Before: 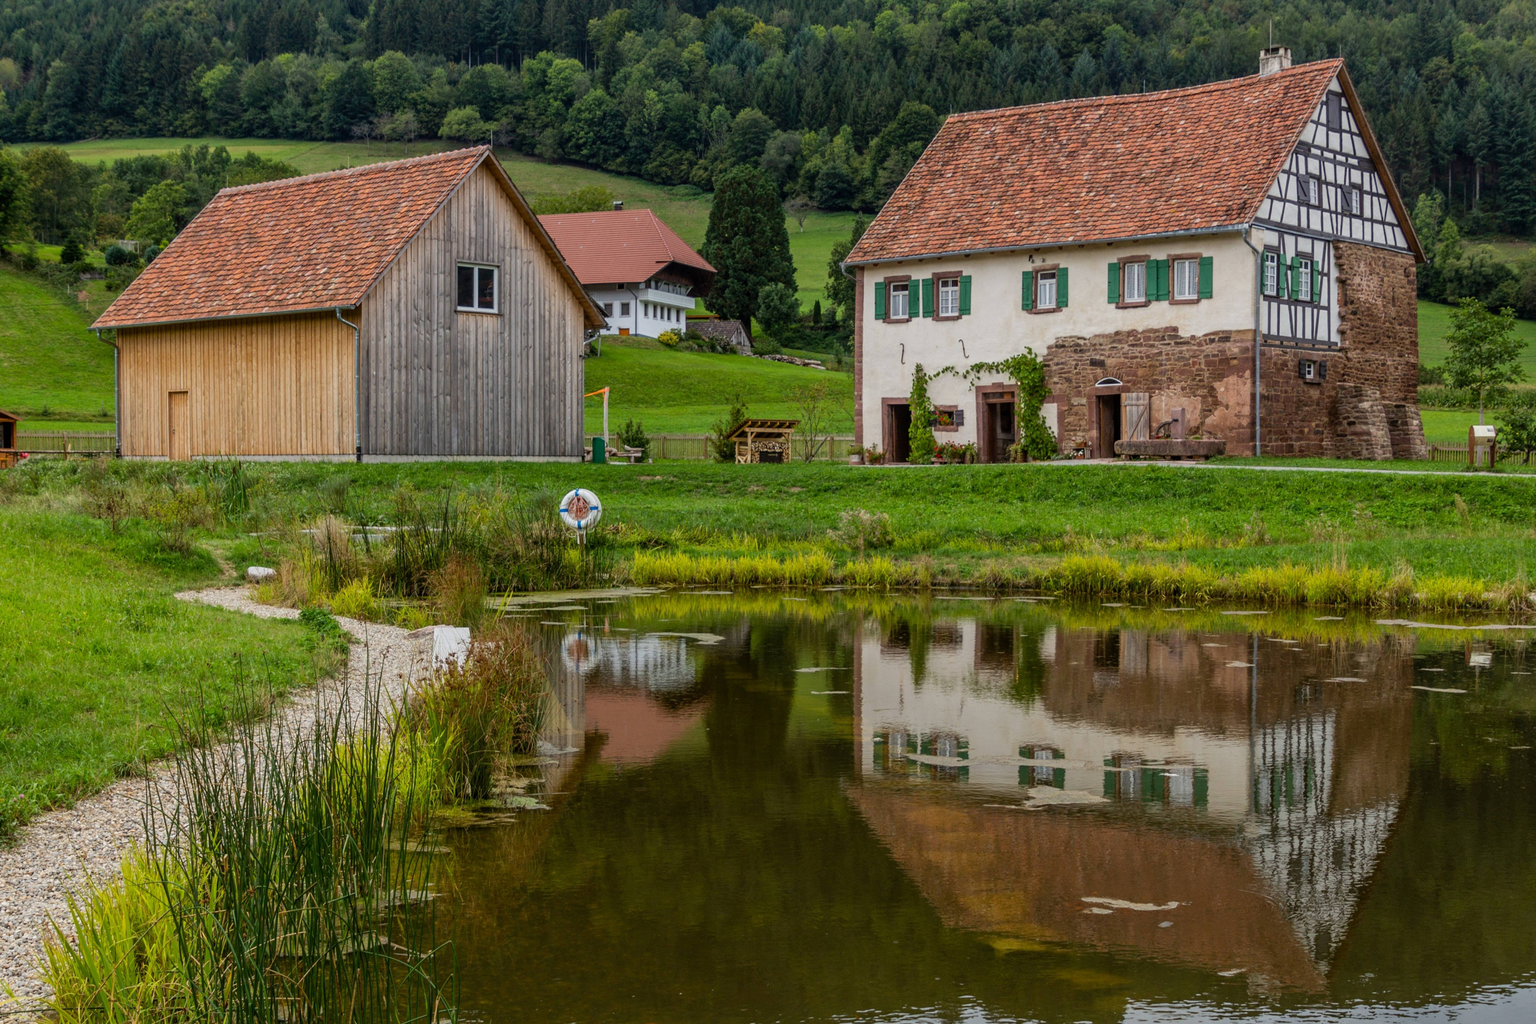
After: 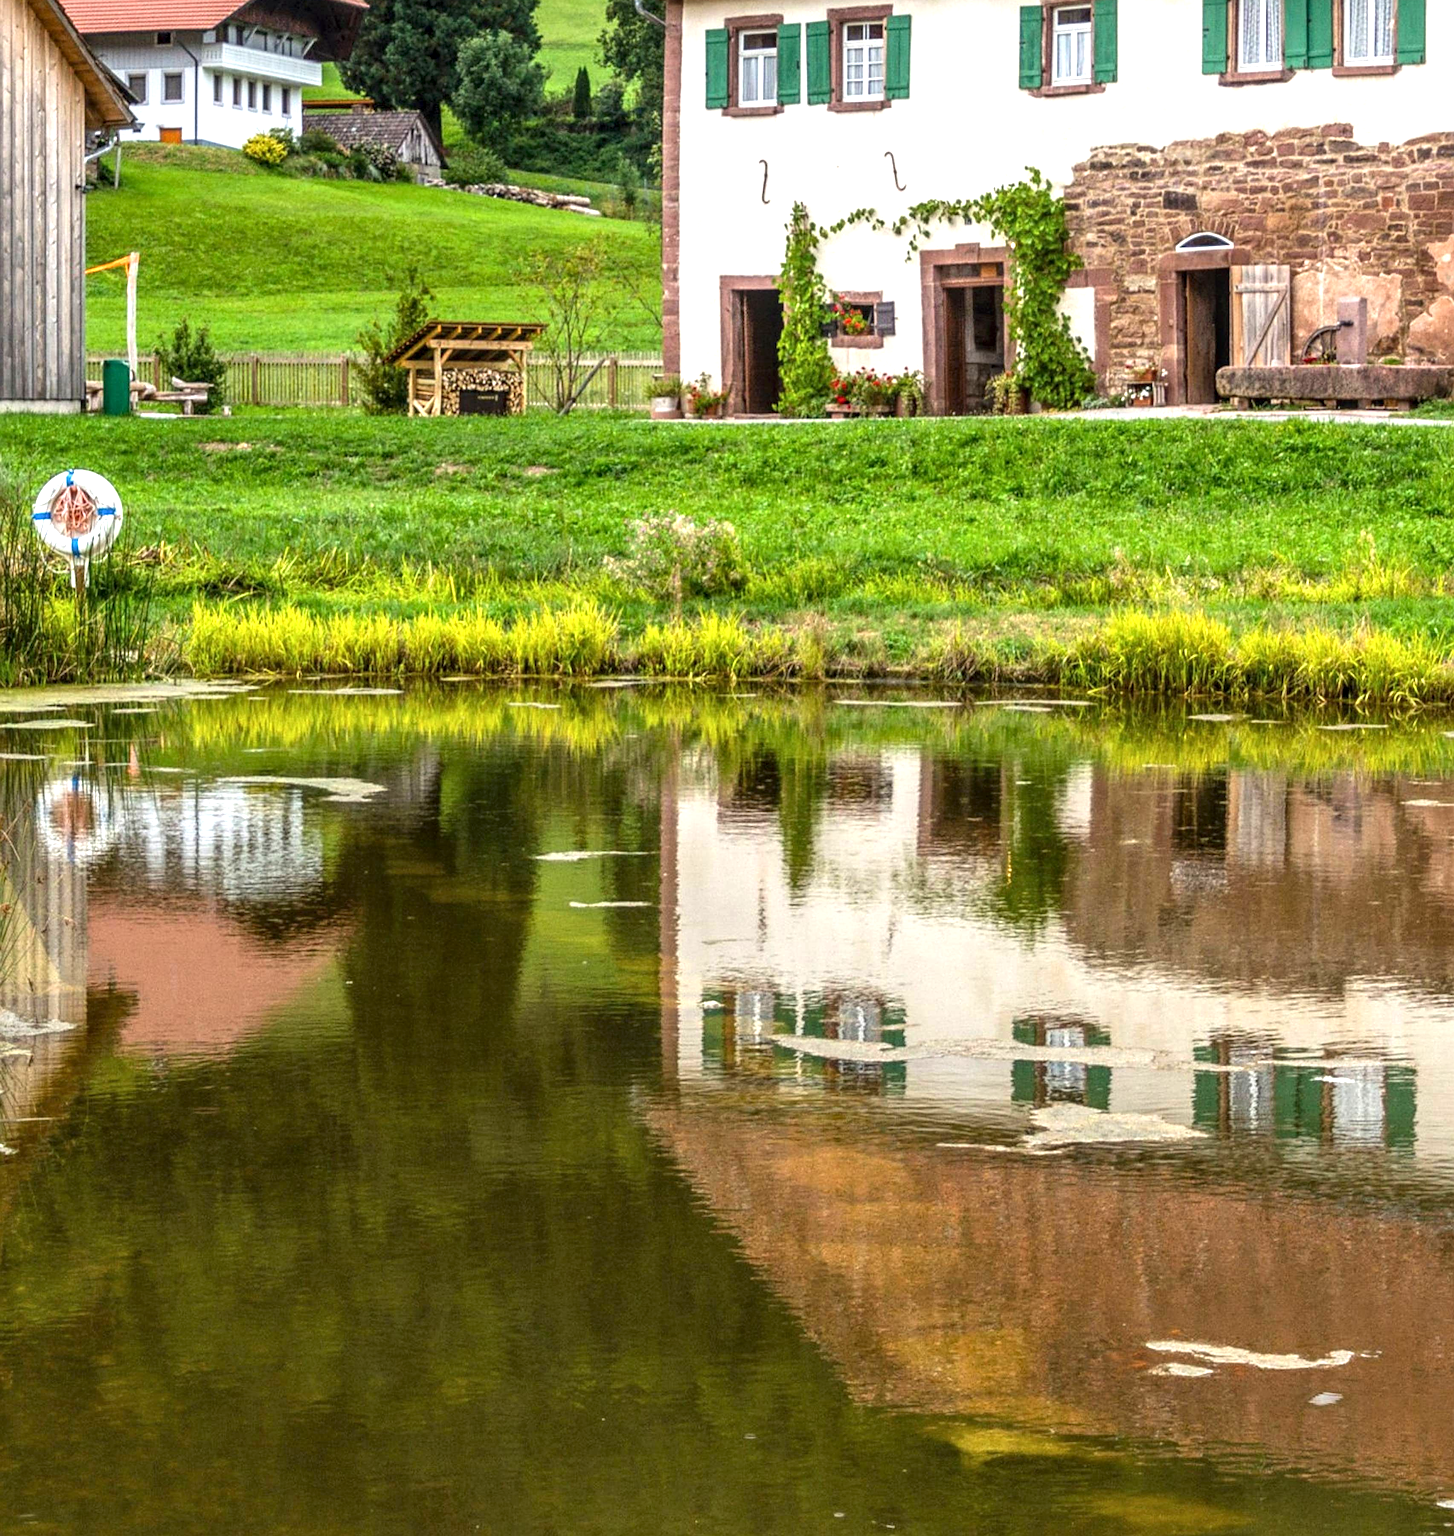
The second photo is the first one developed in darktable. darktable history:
local contrast: on, module defaults
exposure: black level correction 0, exposure 1.3 EV, compensate exposure bias true, compensate highlight preservation false
sharpen: on, module defaults
crop: left 35.432%, top 26.233%, right 20.145%, bottom 3.432%
